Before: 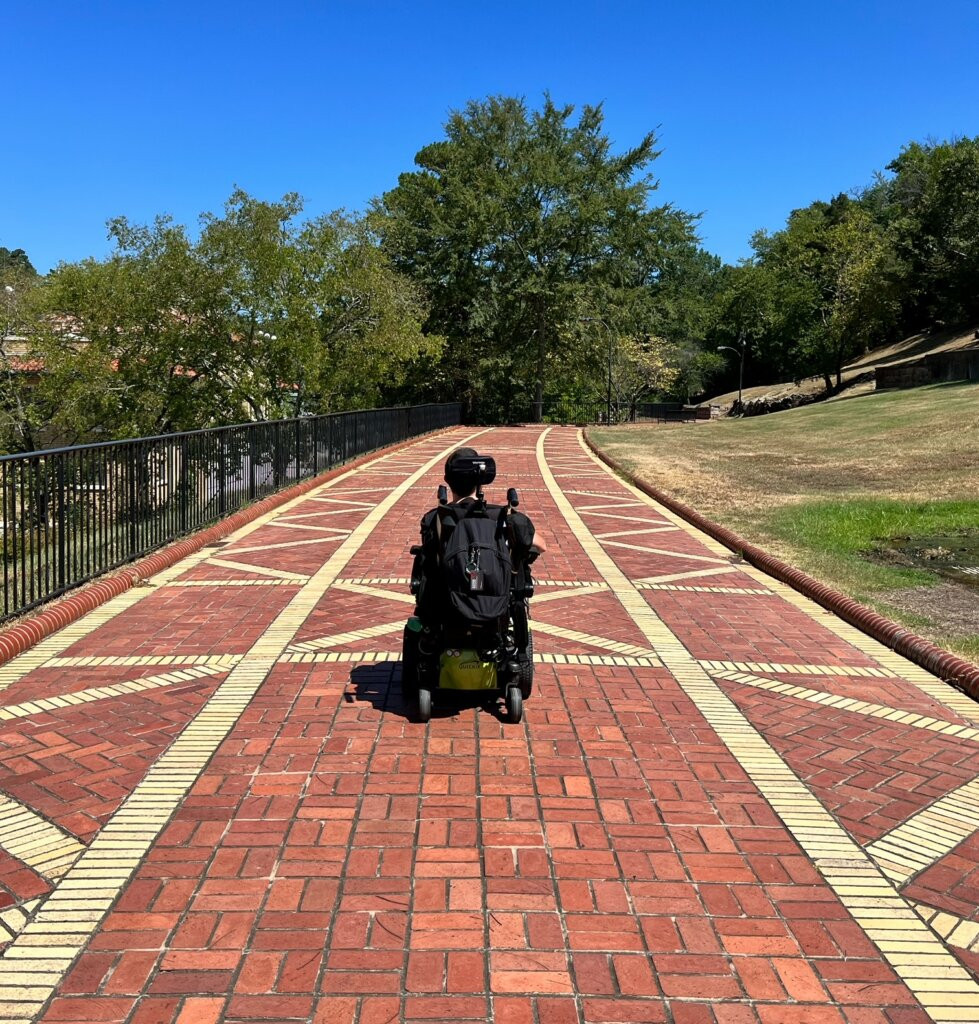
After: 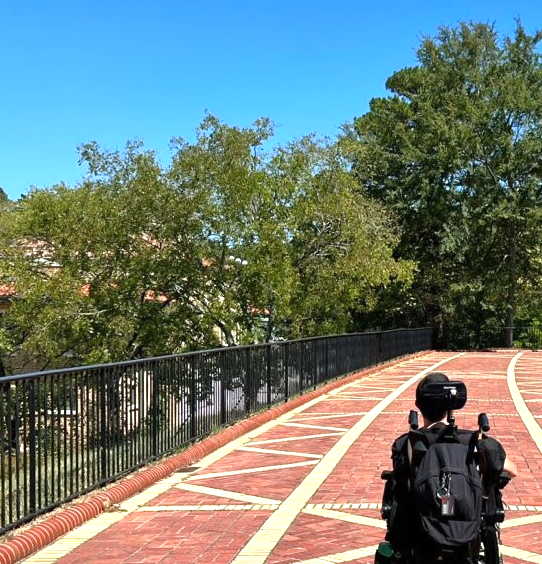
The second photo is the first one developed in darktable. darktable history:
crop and rotate: left 3.054%, top 7.365%, right 41.572%, bottom 37.519%
exposure: black level correction 0, exposure 0.693 EV, compensate highlight preservation false
